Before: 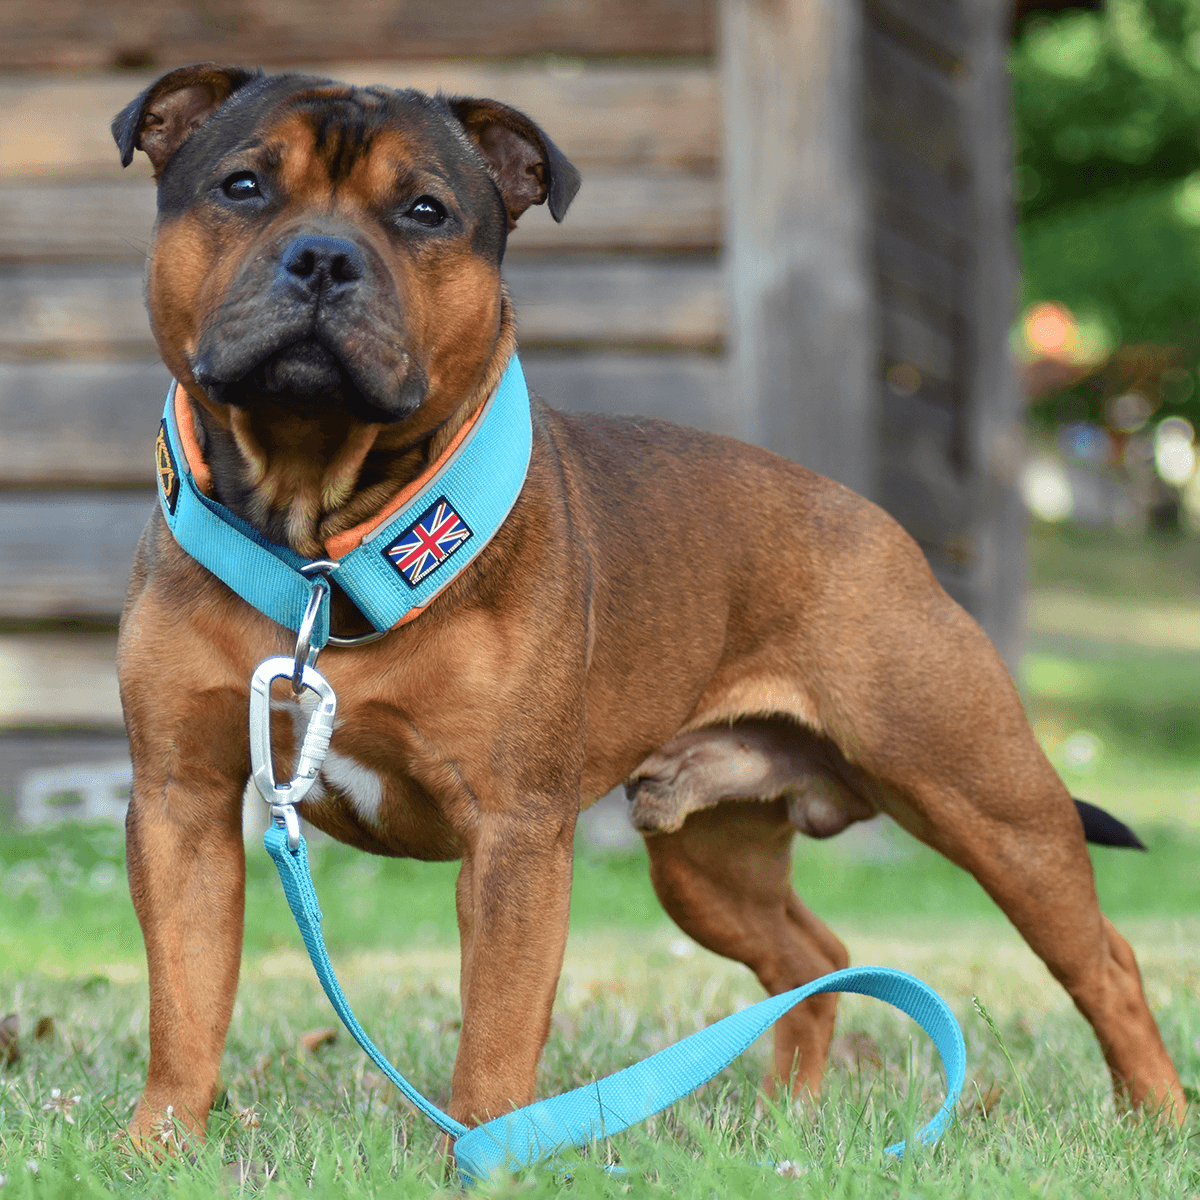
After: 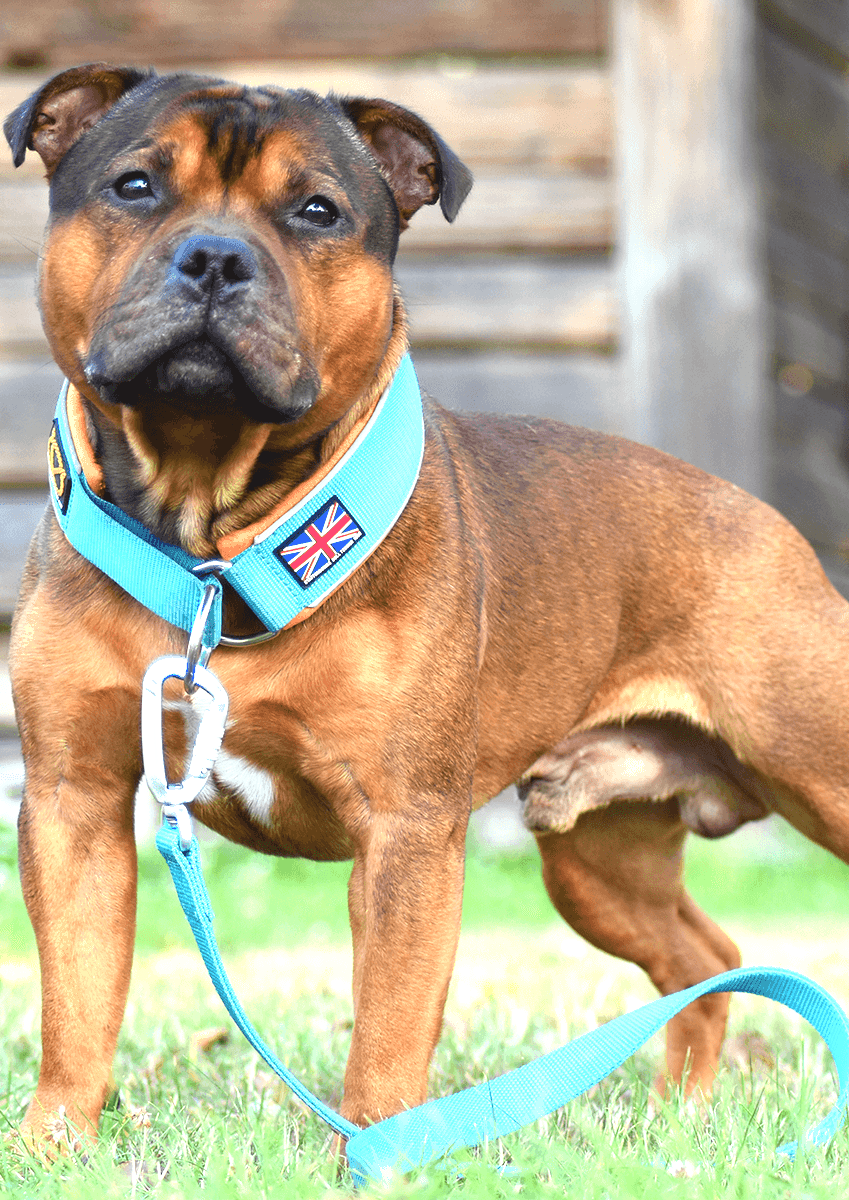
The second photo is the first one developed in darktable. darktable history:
exposure: black level correction 0, exposure 1.173 EV, compensate exposure bias true, compensate highlight preservation false
crop and rotate: left 9.061%, right 20.142%
